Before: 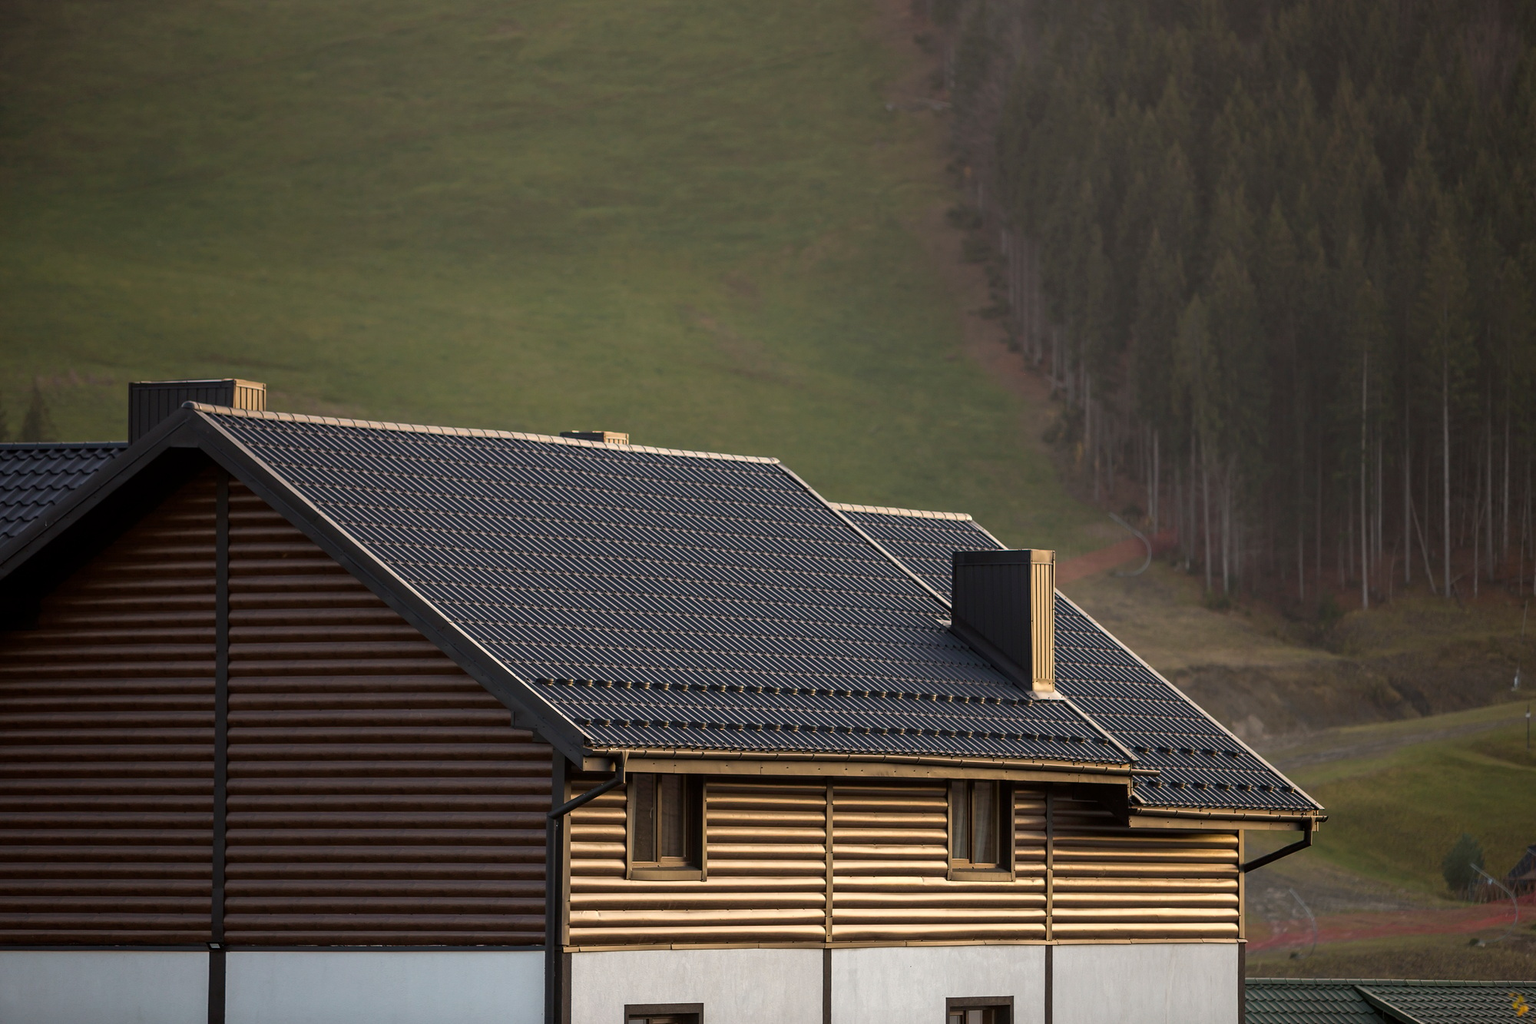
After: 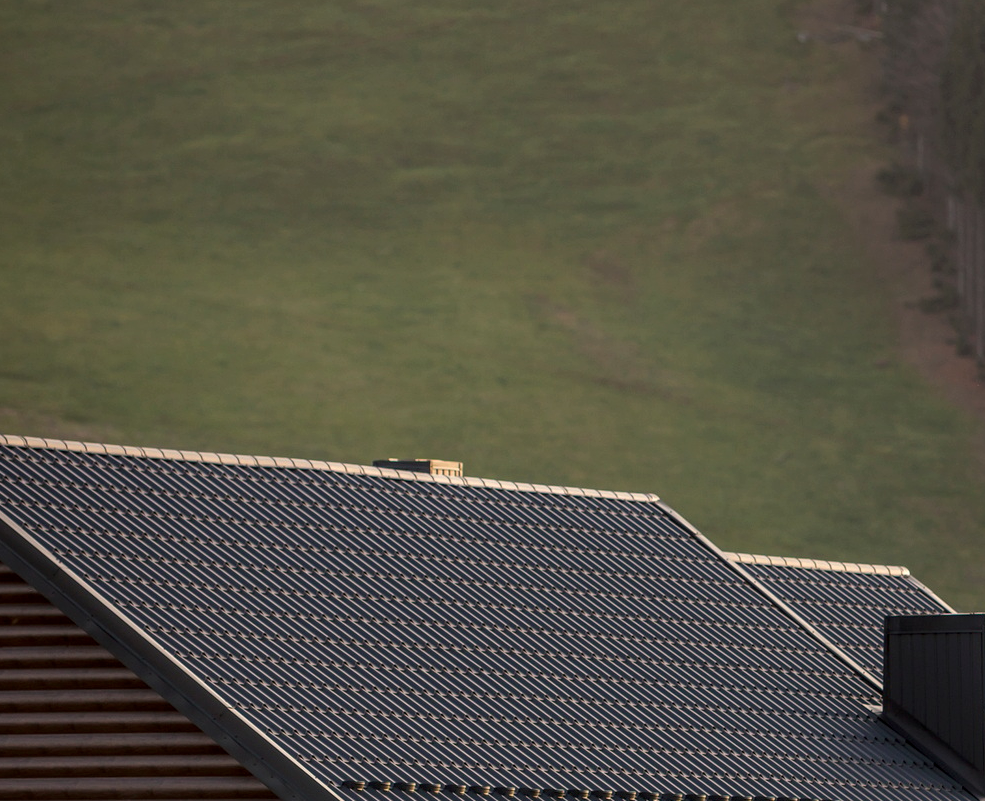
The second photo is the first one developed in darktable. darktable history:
crop: left 17.835%, top 7.675%, right 32.881%, bottom 32.213%
local contrast: on, module defaults
